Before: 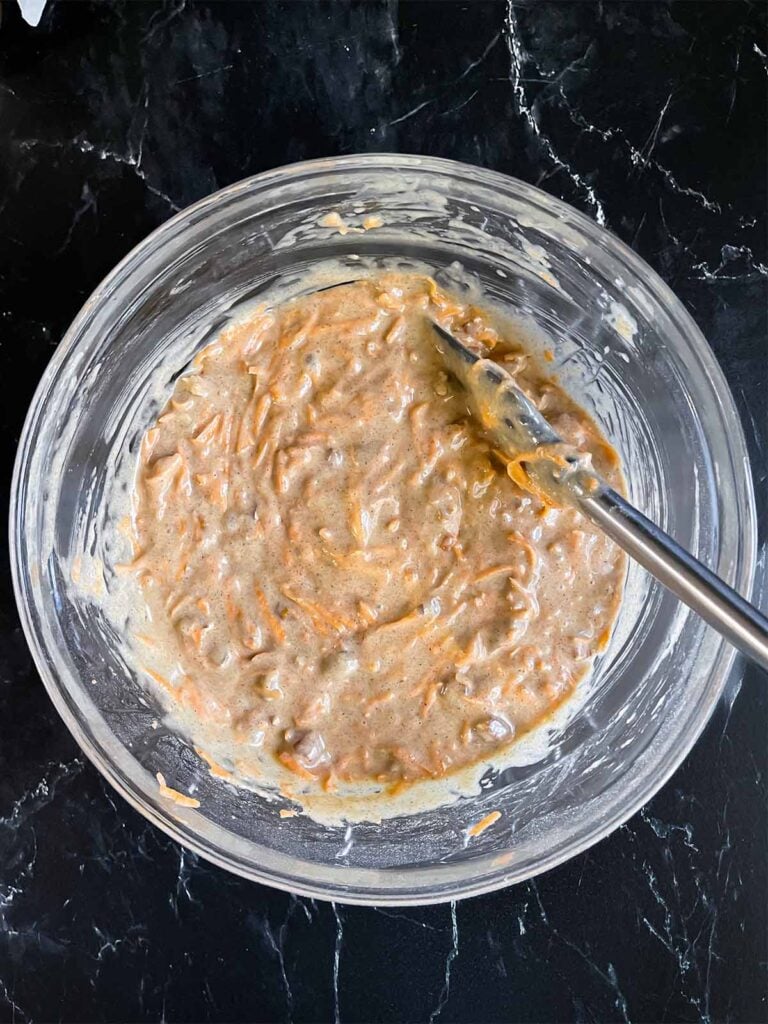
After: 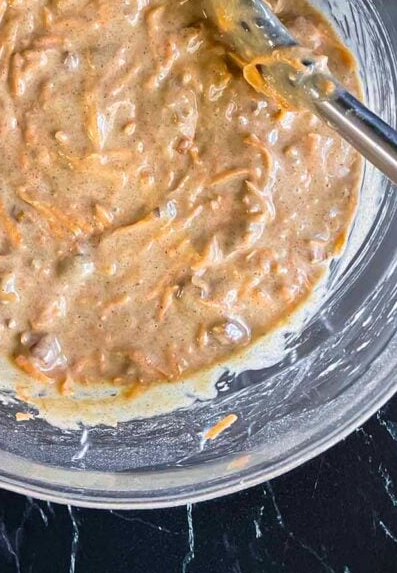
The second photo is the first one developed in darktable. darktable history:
crop: left 34.479%, top 38.822%, right 13.718%, bottom 5.172%
velvia: on, module defaults
